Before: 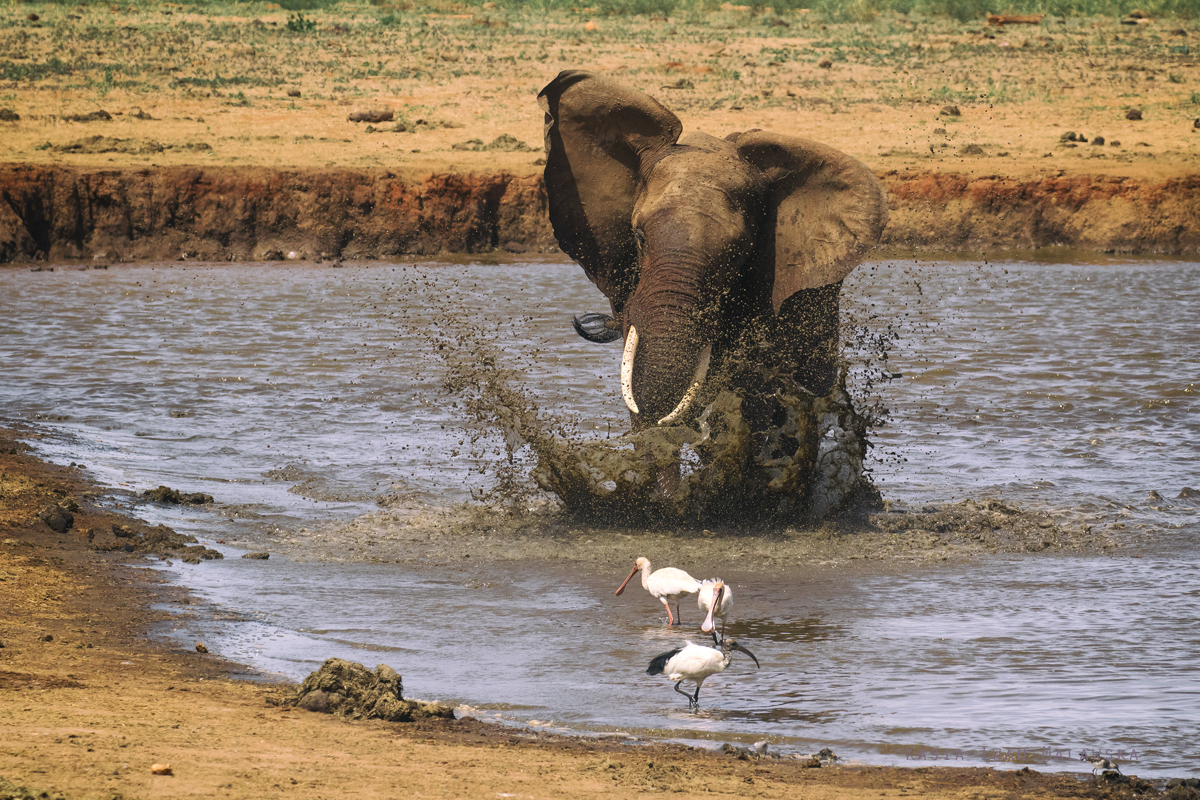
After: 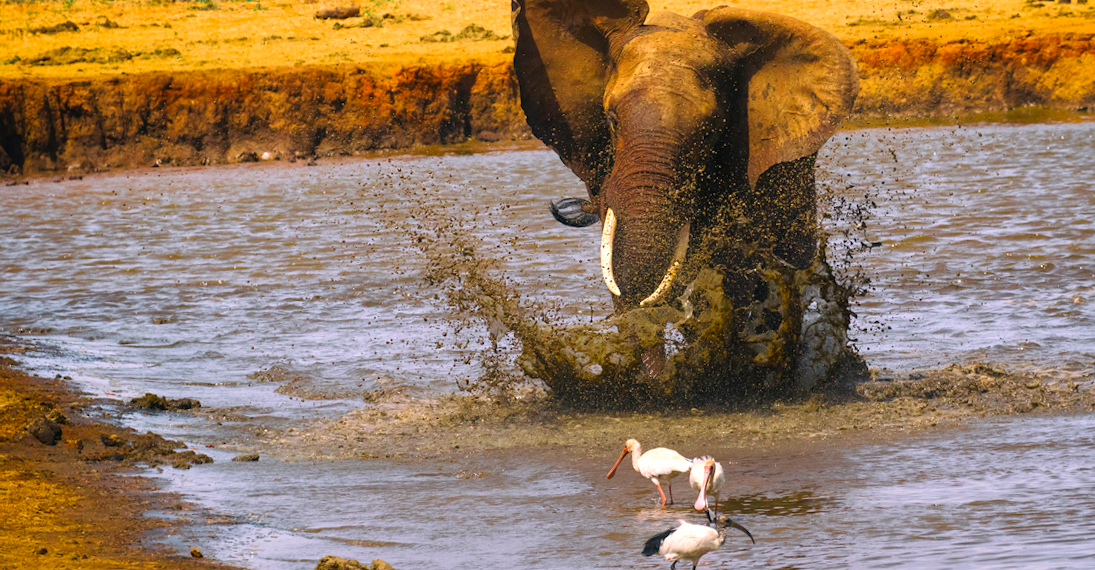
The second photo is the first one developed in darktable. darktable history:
crop and rotate: angle 0.03°, top 11.643%, right 5.651%, bottom 11.189%
graduated density: rotation -180°, offset 24.95
color balance rgb: perceptual saturation grading › global saturation 36%, perceptual brilliance grading › global brilliance 10%, global vibrance 20%
rotate and perspective: rotation -3°, crop left 0.031, crop right 0.968, crop top 0.07, crop bottom 0.93
